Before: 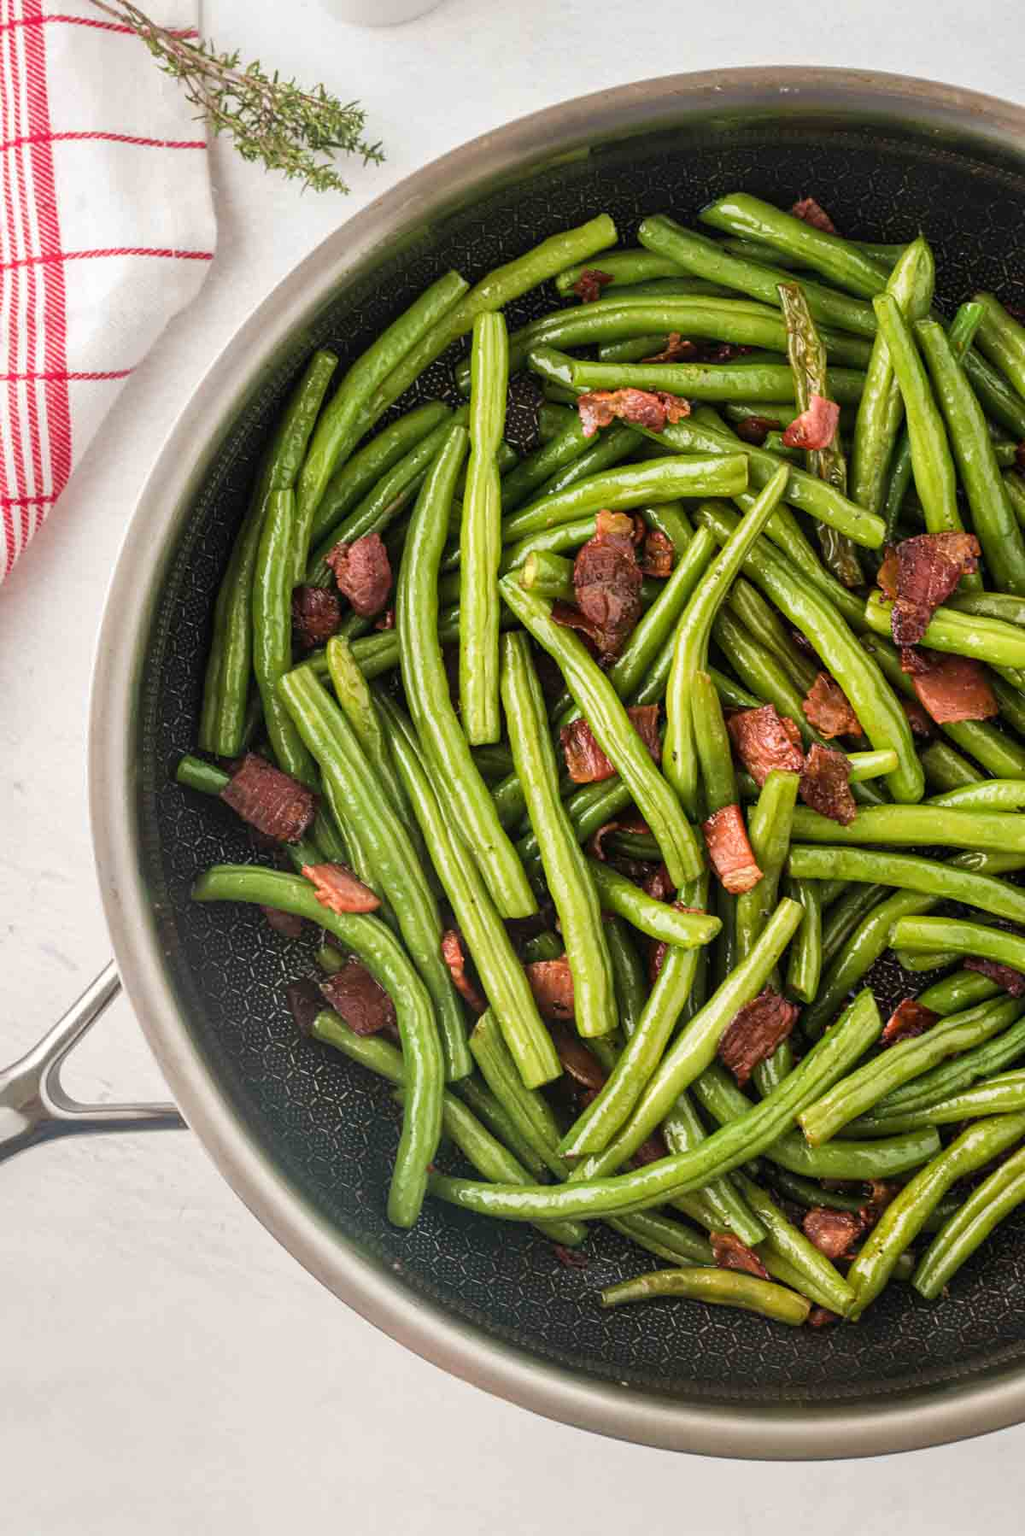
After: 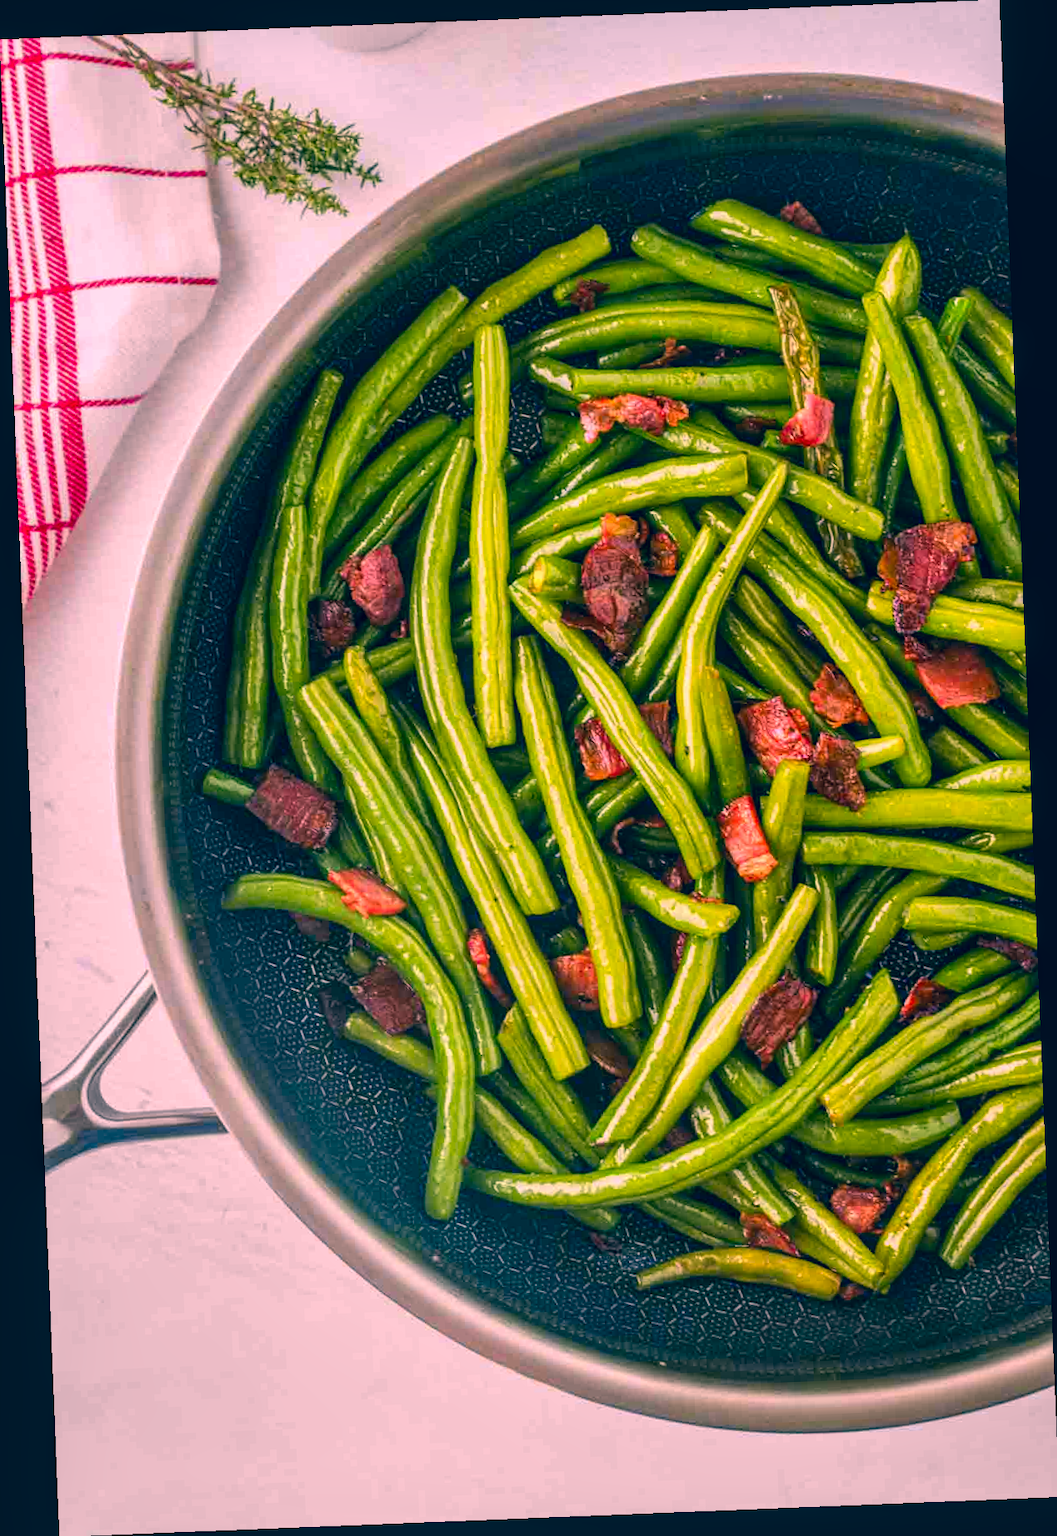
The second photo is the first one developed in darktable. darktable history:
rotate and perspective: rotation -2.29°, automatic cropping off
local contrast: on, module defaults
color correction: highlights a* 17.03, highlights b* 0.205, shadows a* -15.38, shadows b* -14.56, saturation 1.5
